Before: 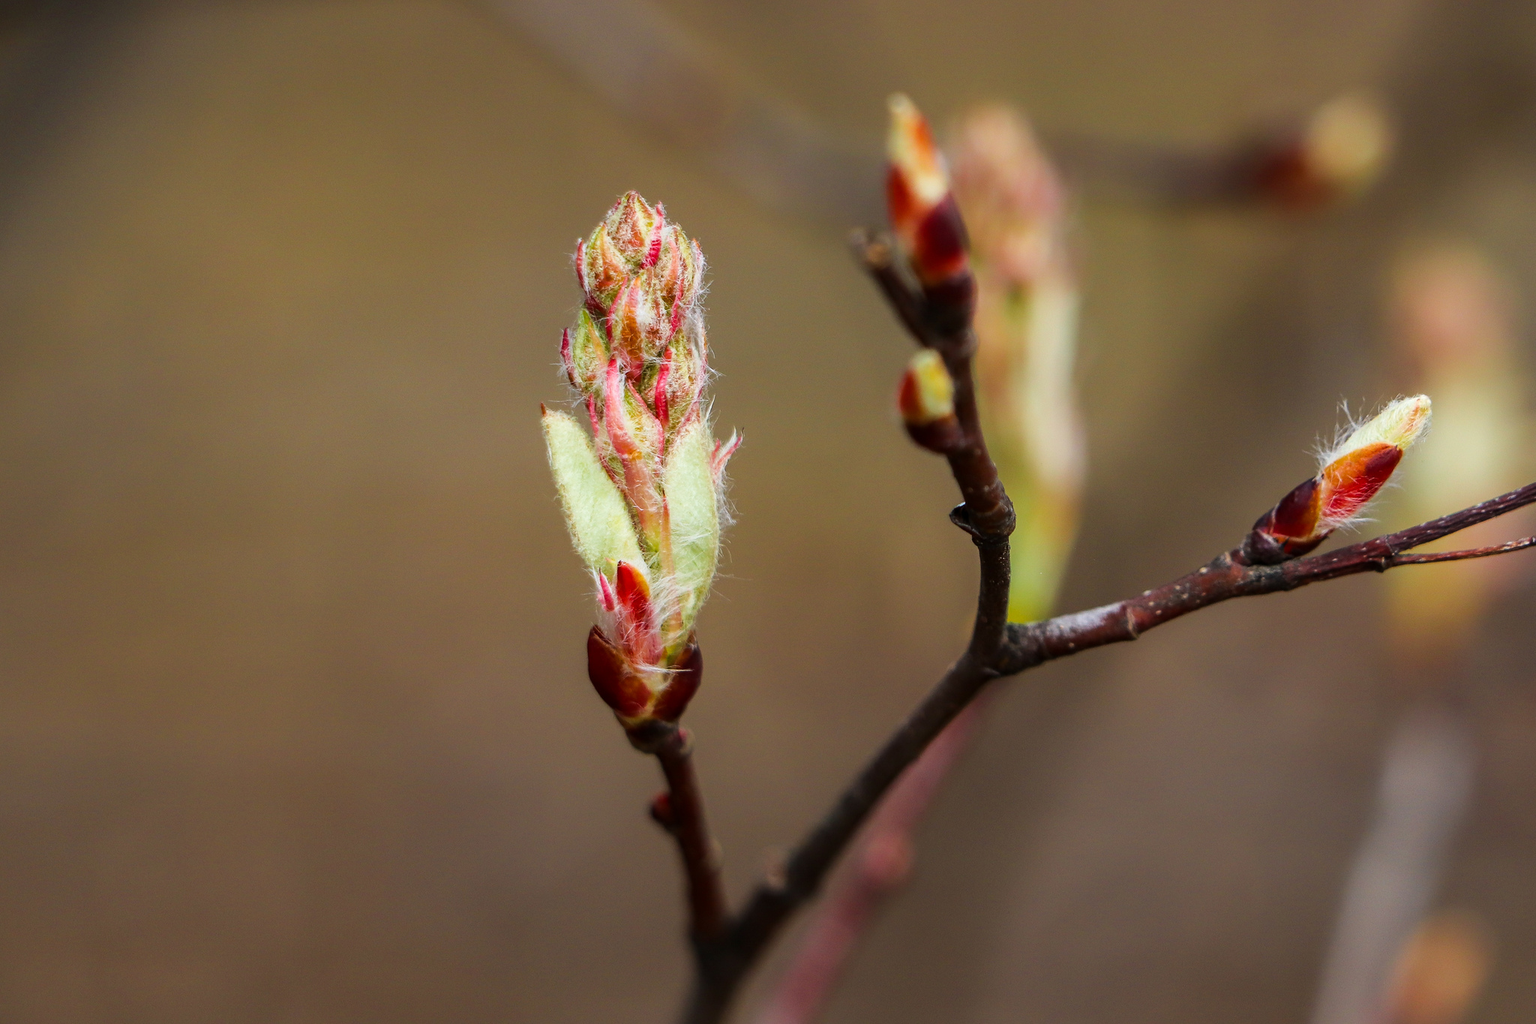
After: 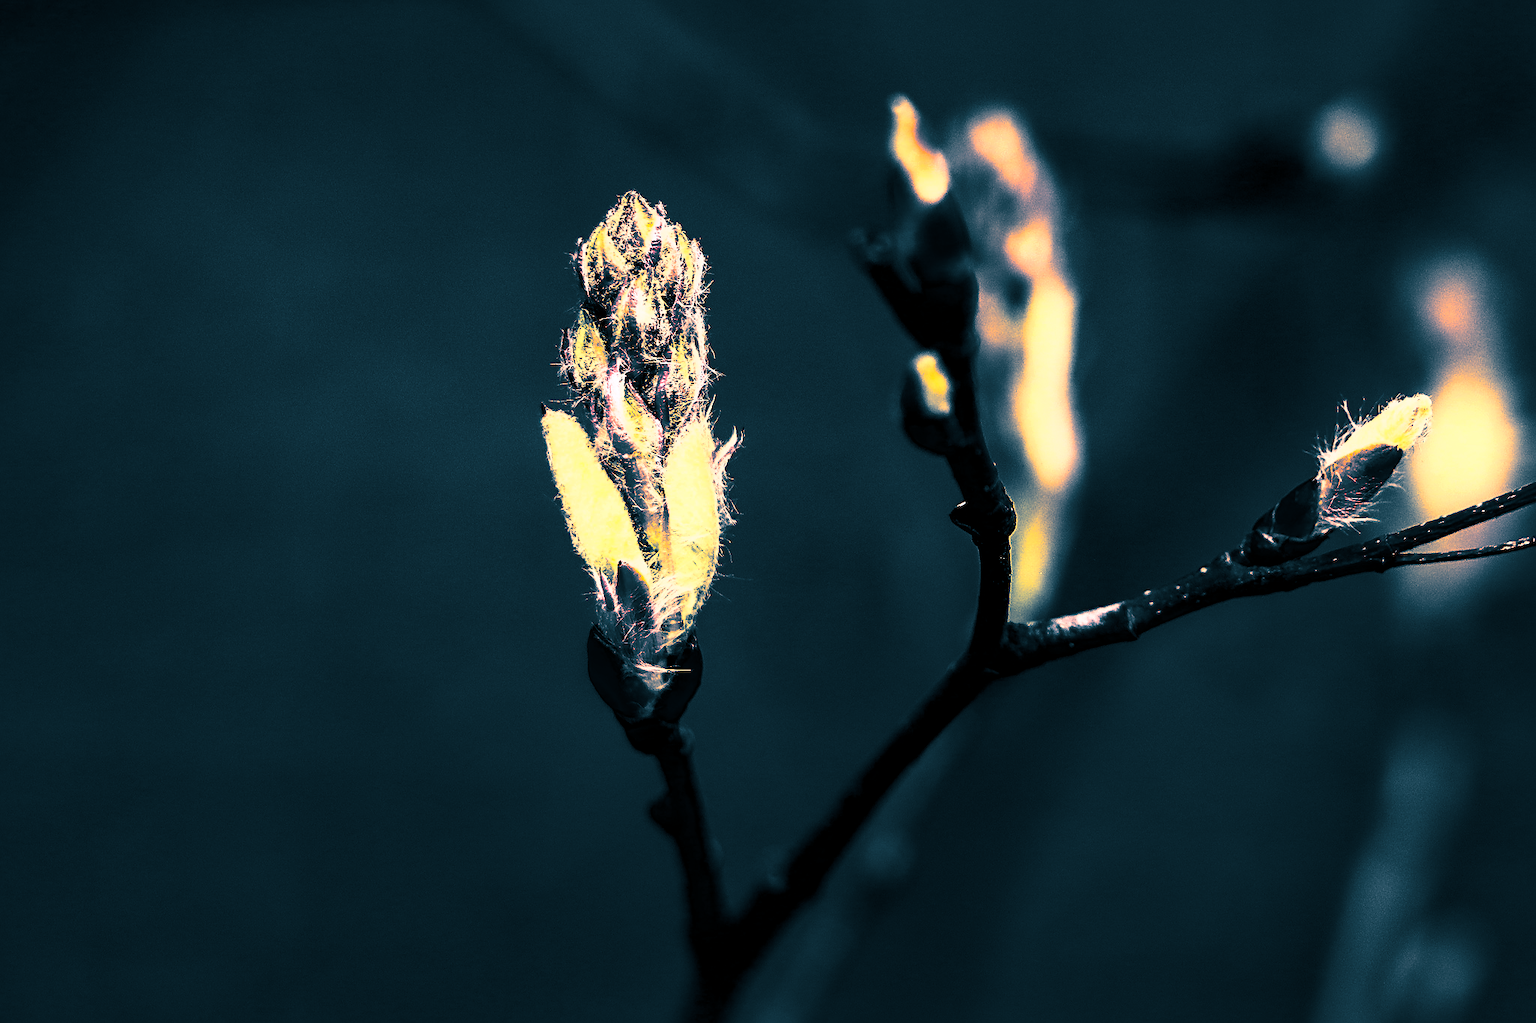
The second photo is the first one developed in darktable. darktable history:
color correction: highlights a* 21.16, highlights b* 19.61
split-toning: shadows › hue 212.4°, balance -70
contrast brightness saturation: contrast 0.93, brightness 0.2
local contrast: mode bilateral grid, contrast 20, coarseness 50, detail 161%, midtone range 0.2
sharpen: on, module defaults
base curve: curves: ch0 [(0, 0) (0.564, 0.291) (0.802, 0.731) (1, 1)]
exposure: black level correction 0, exposure 0.68 EV, compensate exposure bias true, compensate highlight preservation false
lowpass: radius 0.1, contrast 0.85, saturation 1.1, unbound 0
